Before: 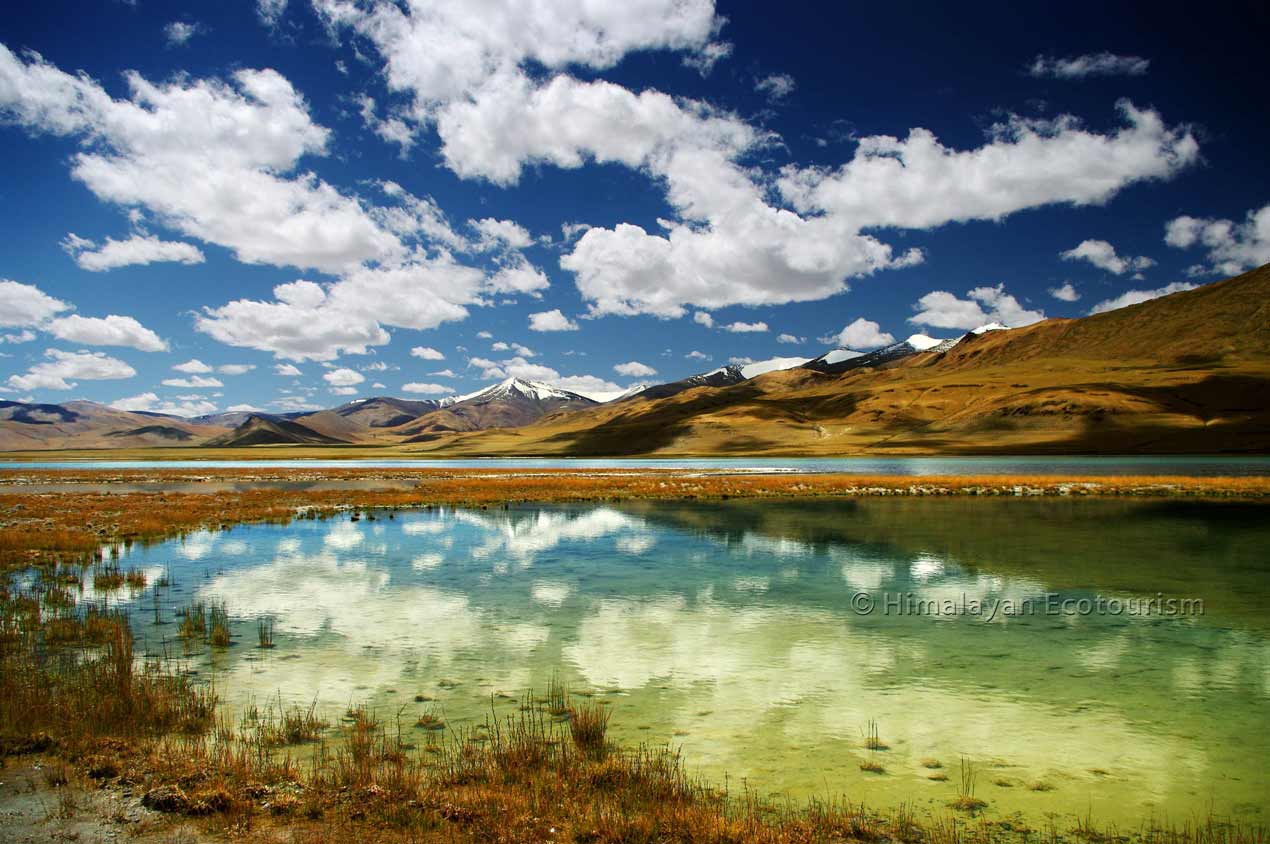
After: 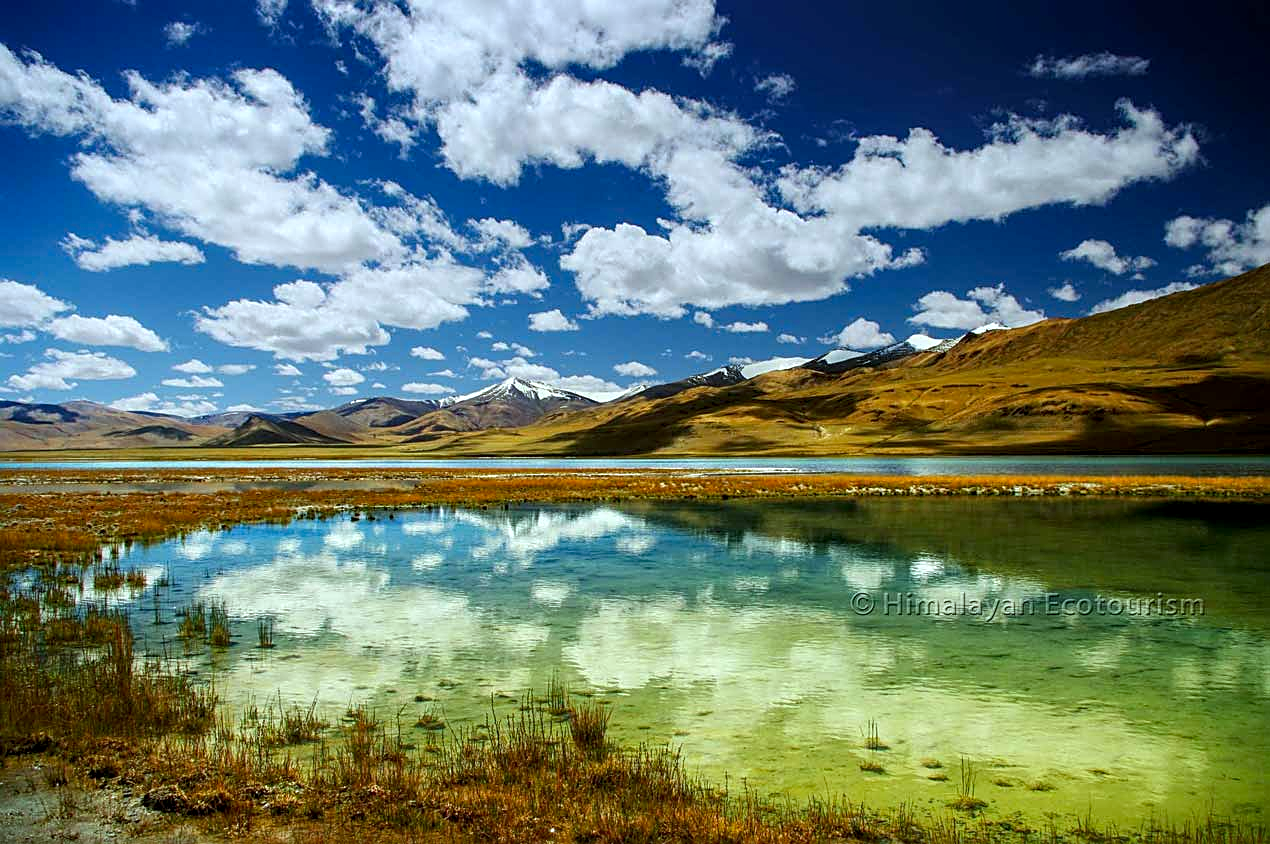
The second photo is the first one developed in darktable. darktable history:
contrast brightness saturation: contrast 0.04, saturation 0.16
local contrast: on, module defaults
sharpen: on, module defaults
white balance: red 0.925, blue 1.046
